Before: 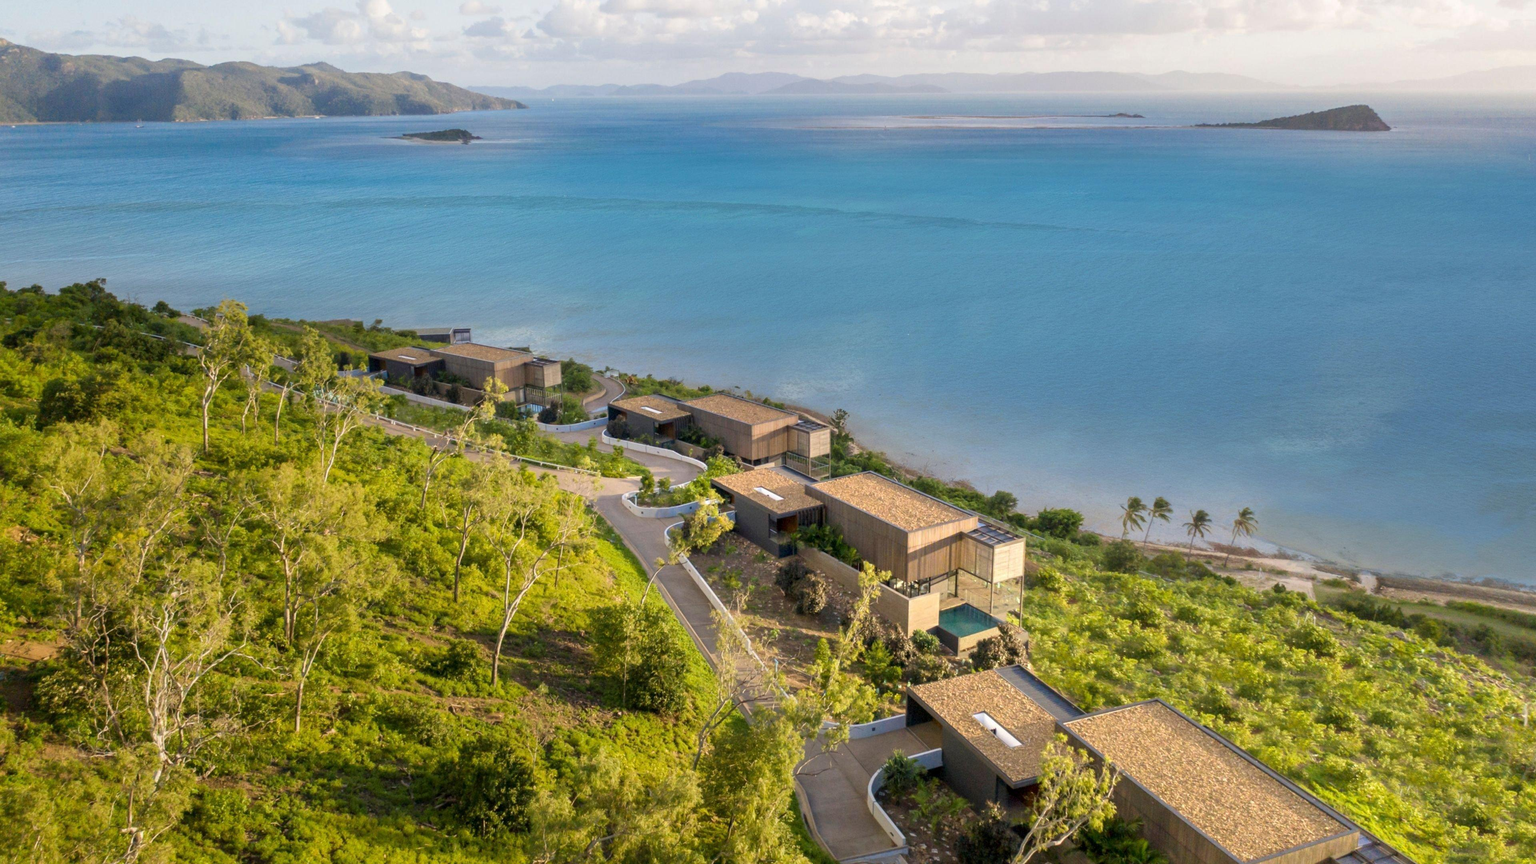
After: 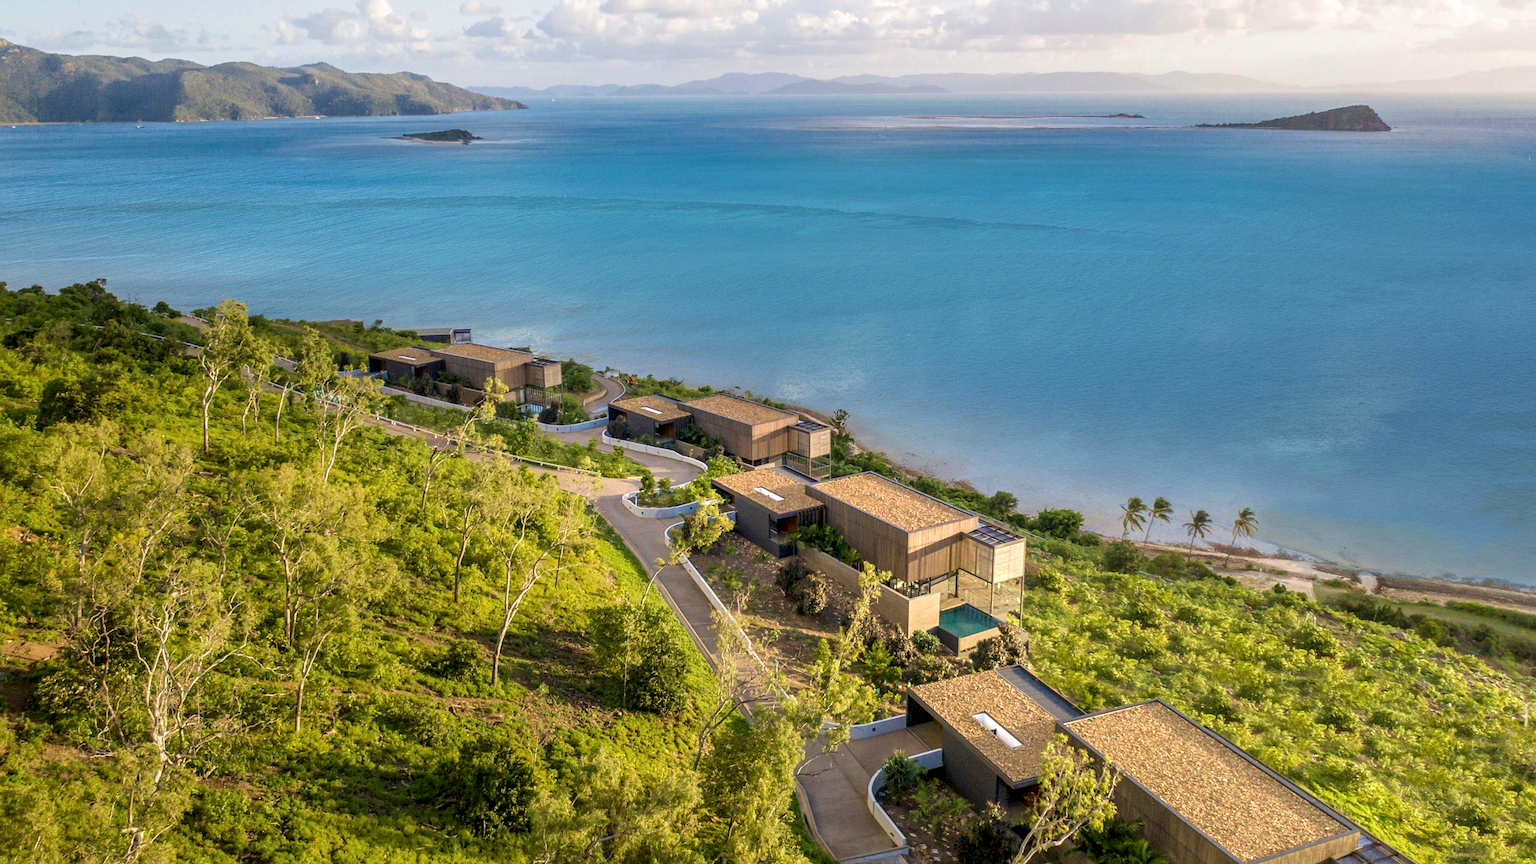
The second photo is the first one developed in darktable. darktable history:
sharpen: on, module defaults
local contrast: on, module defaults
velvia: on, module defaults
